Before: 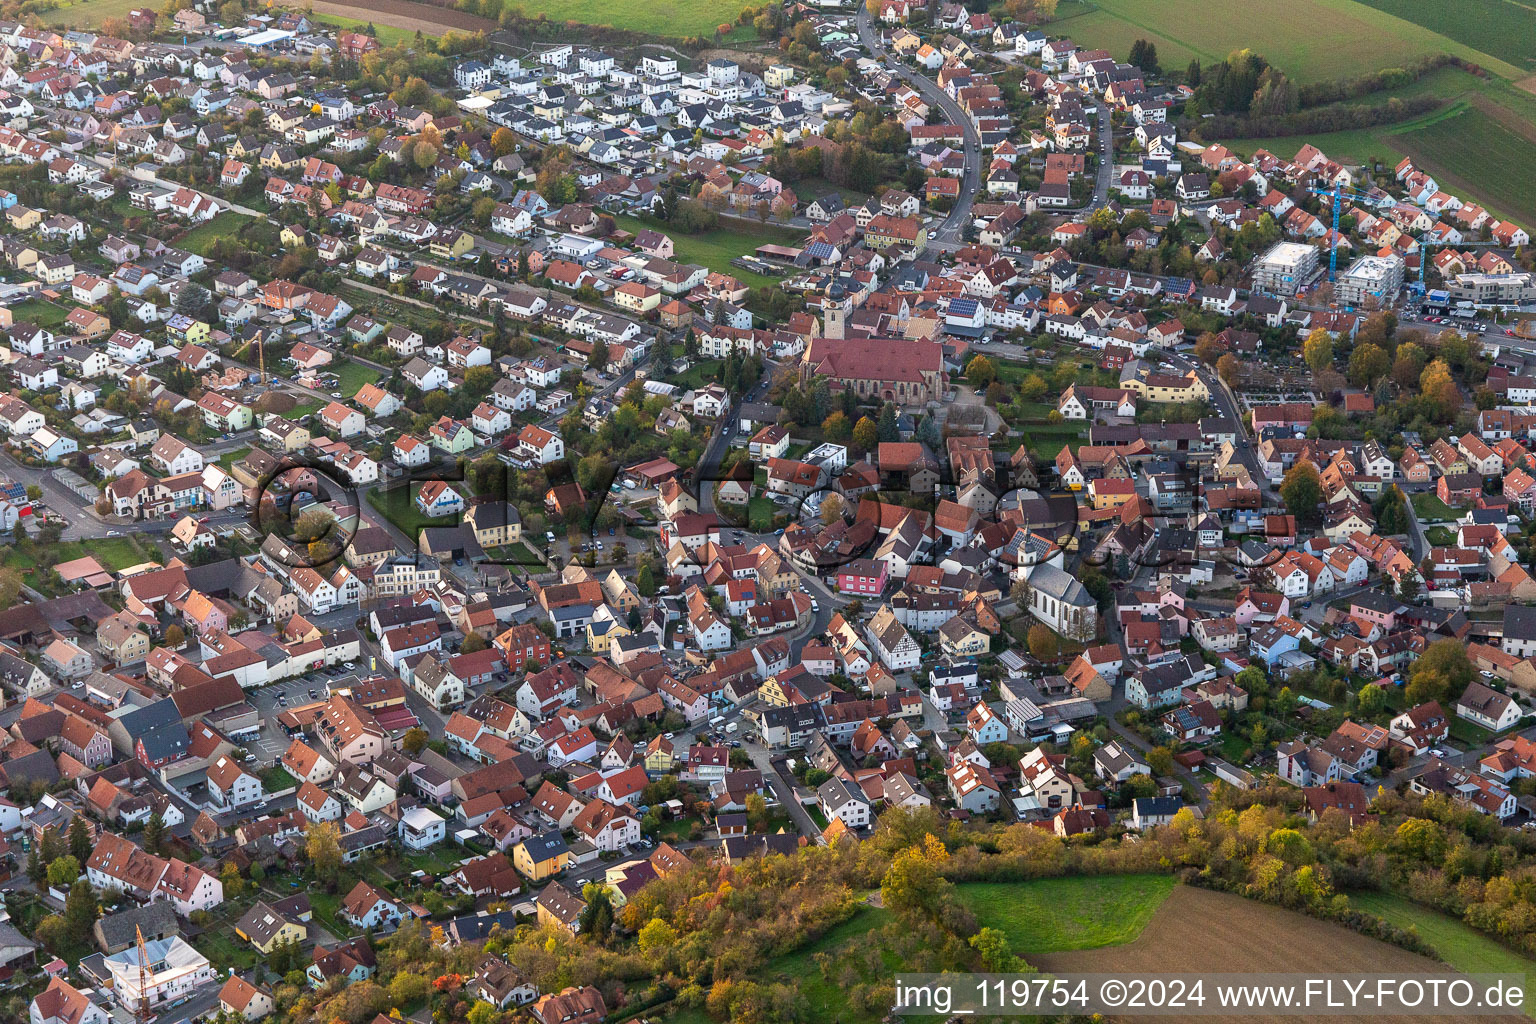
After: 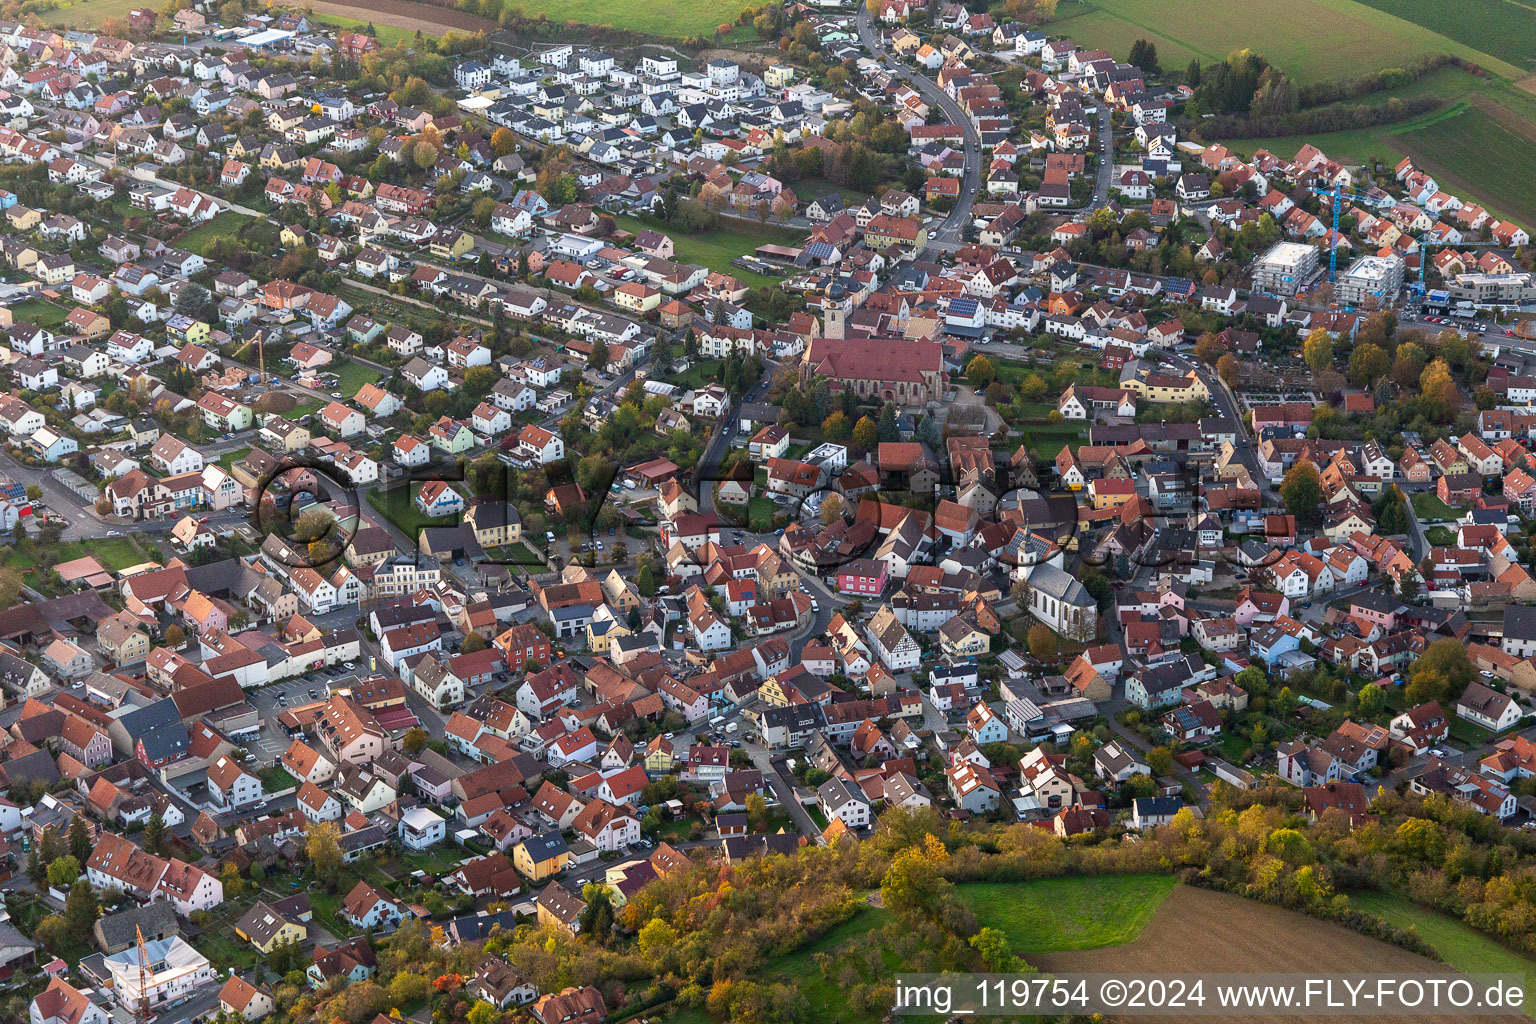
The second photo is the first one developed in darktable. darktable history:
shadows and highlights: shadows -40.19, highlights 63.46, highlights color adjustment 45.24%, soften with gaussian
